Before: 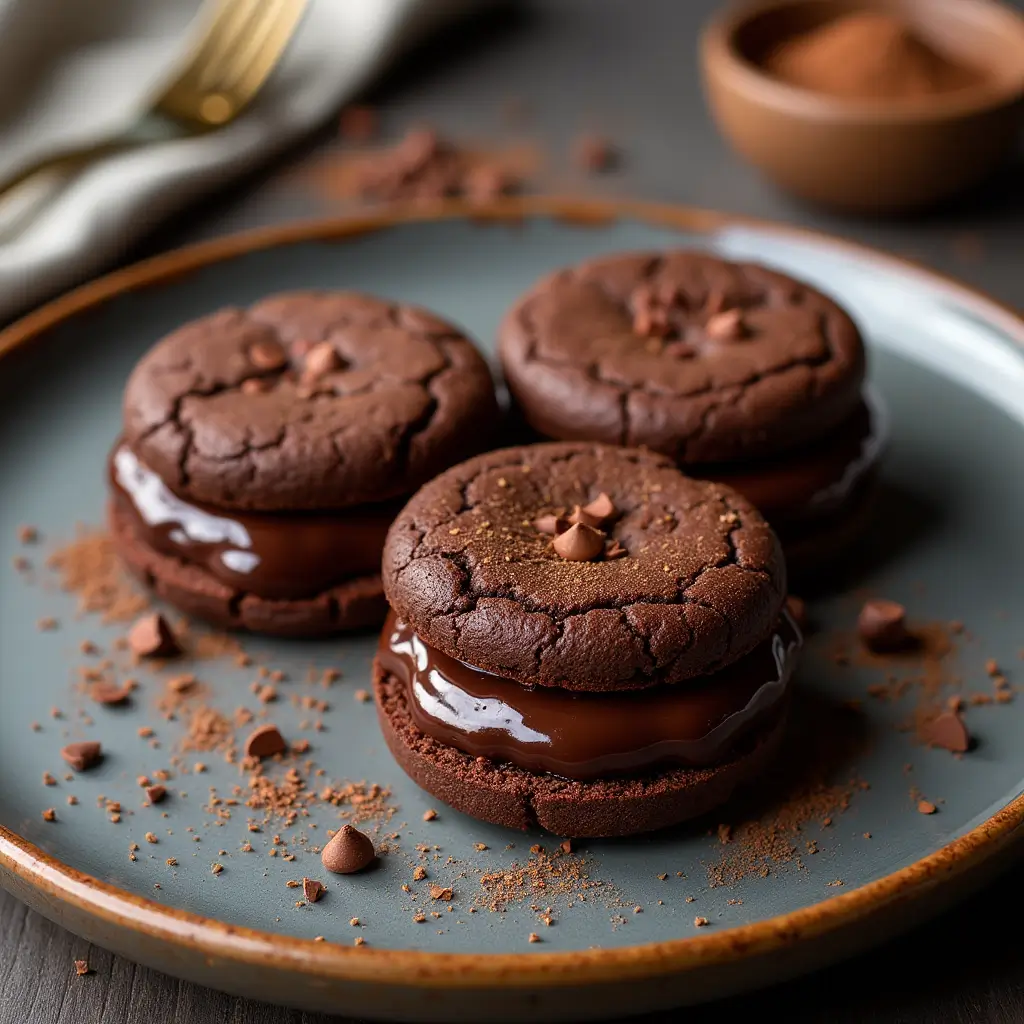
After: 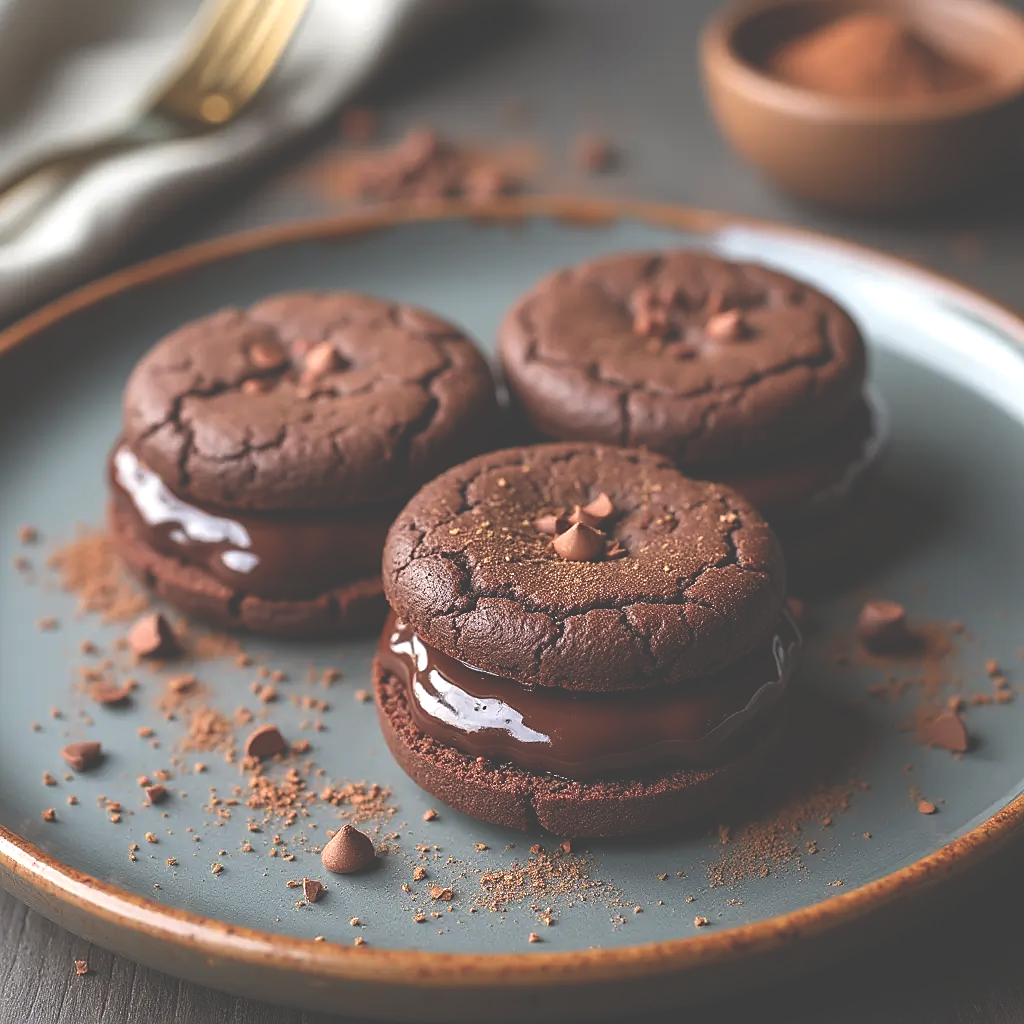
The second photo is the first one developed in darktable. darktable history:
shadows and highlights: radius 44.78, white point adjustment 6.64, compress 79.65%, highlights color adjustment 78.42%, soften with gaussian
sharpen: radius 1.864, amount 0.398, threshold 1.271
exposure: black level correction -0.041, exposure 0.064 EV, compensate highlight preservation false
